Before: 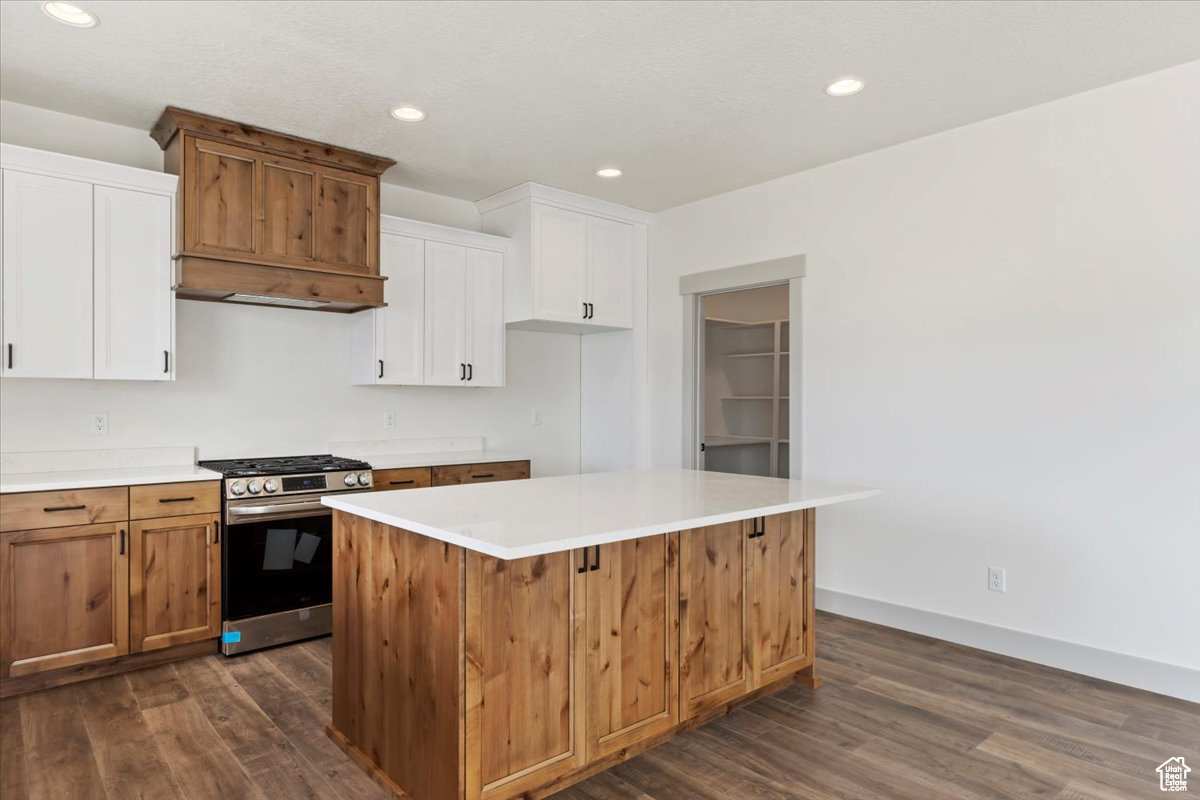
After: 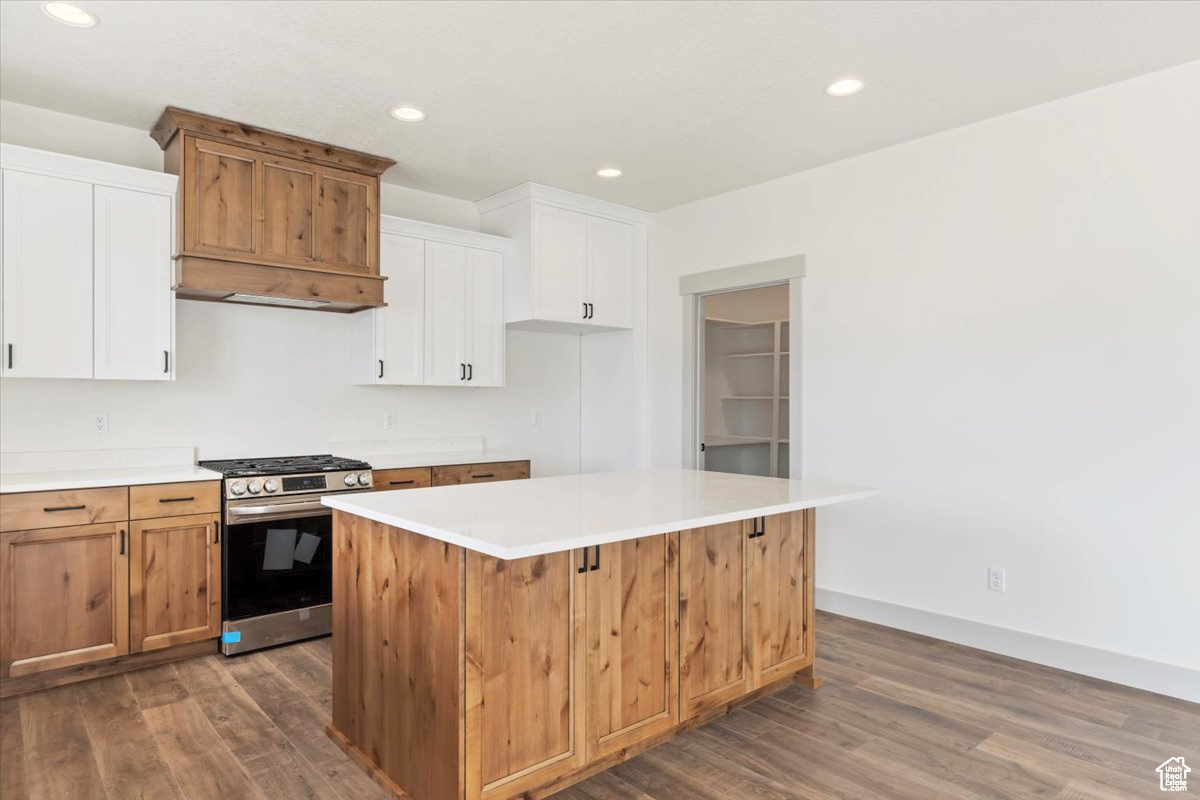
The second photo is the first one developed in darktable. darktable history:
contrast brightness saturation: brightness 0.15
bloom: size 3%, threshold 100%, strength 0%
